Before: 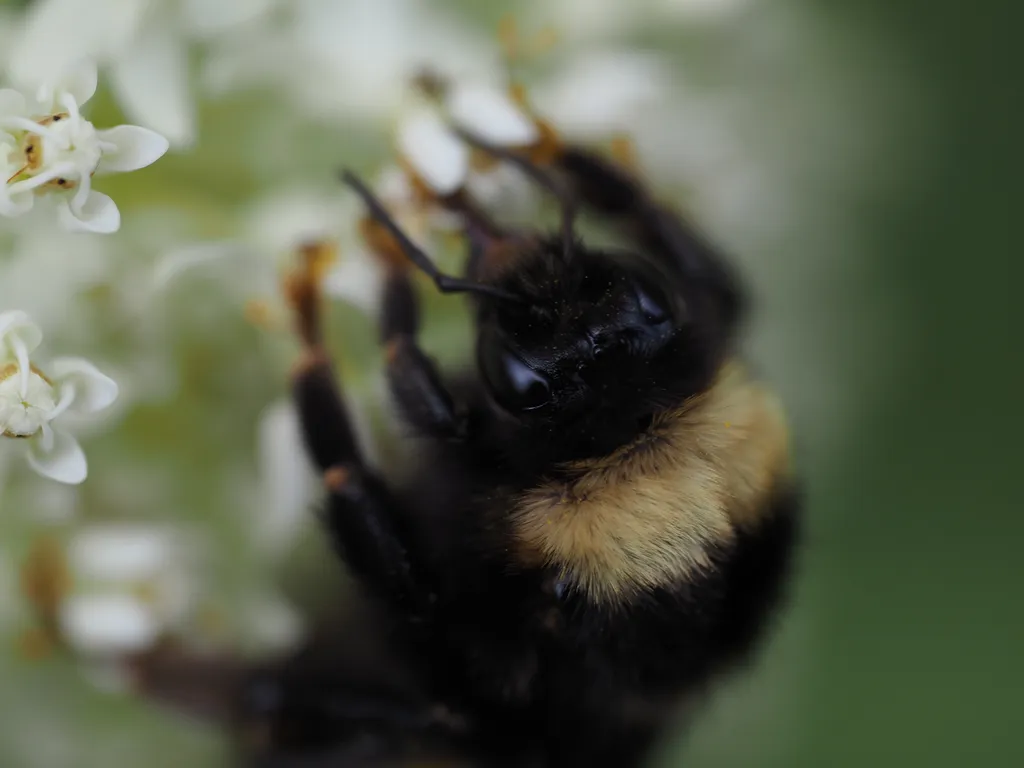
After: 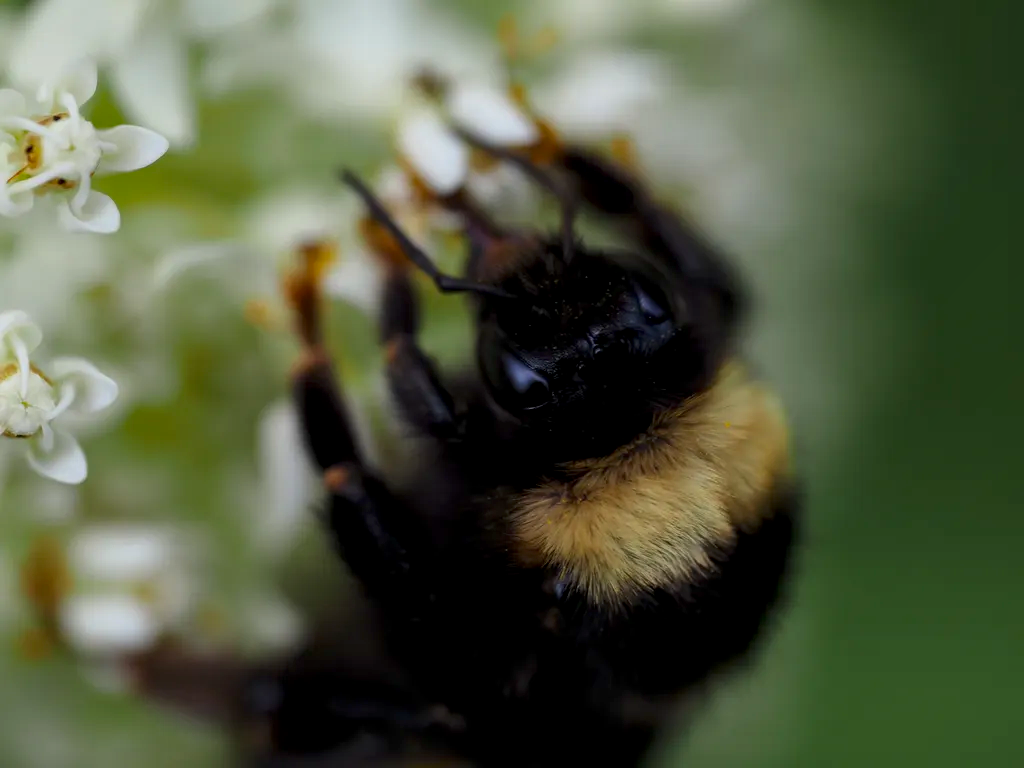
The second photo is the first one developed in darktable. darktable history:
local contrast: shadows 94%
contrast brightness saturation: brightness -0.02, saturation 0.35
